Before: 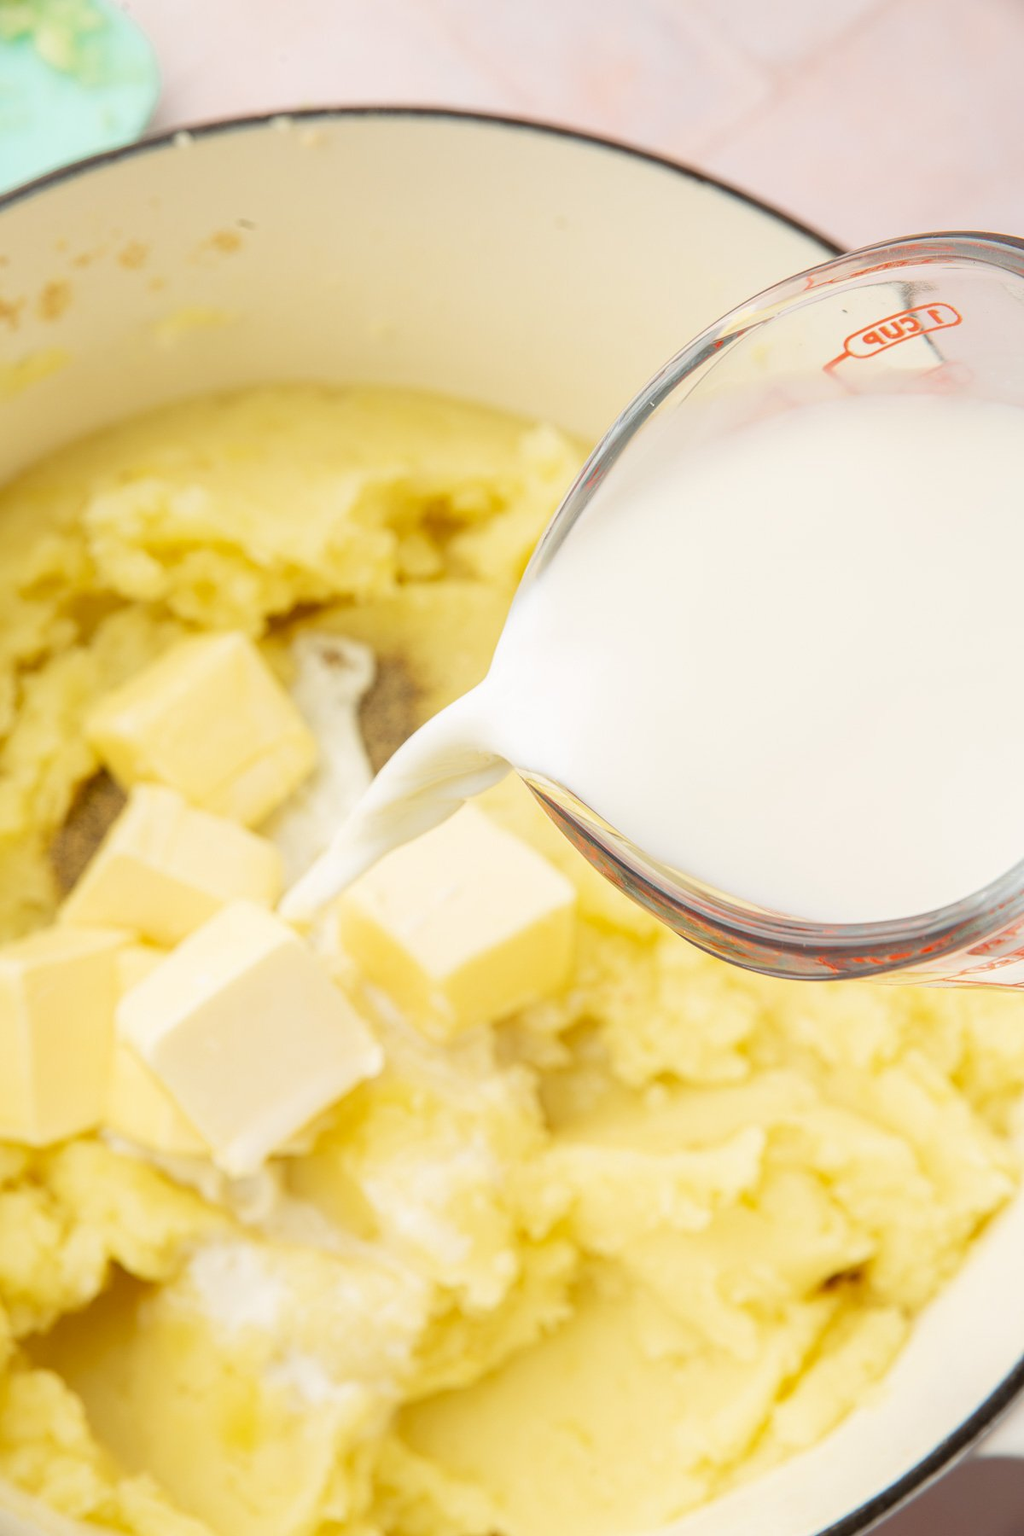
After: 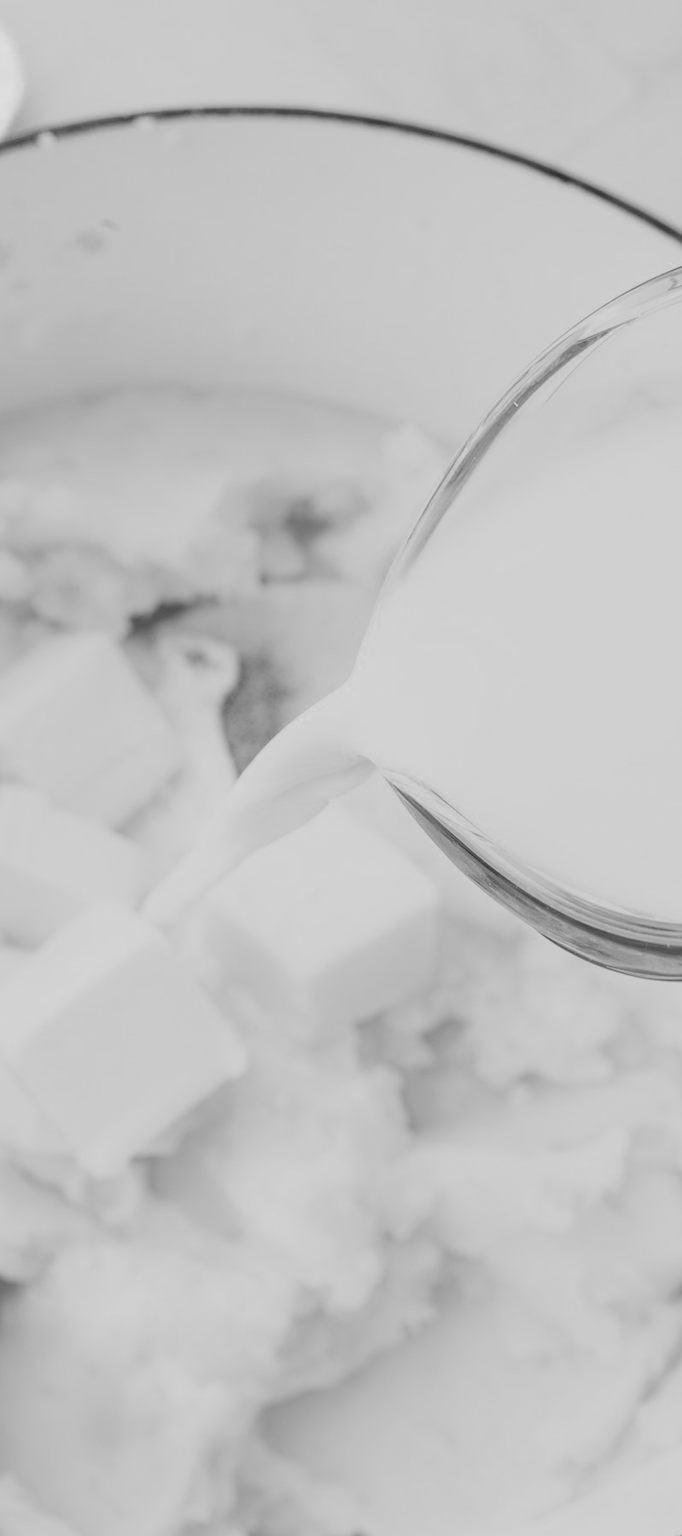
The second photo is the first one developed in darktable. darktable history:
crop and rotate: left 13.409%, right 19.924%
color zones: curves: ch0 [(0.25, 0.5) (0.463, 0.627) (0.484, 0.637) (0.75, 0.5)]
filmic rgb: black relative exposure -7.65 EV, white relative exposure 4.56 EV, hardness 3.61, color science v6 (2022)
shadows and highlights: shadows 4.1, highlights -17.6, soften with gaussian
monochrome: a 16.06, b 15.48, size 1
tone curve: curves: ch0 [(0, 0.025) (0.15, 0.143) (0.452, 0.486) (0.751, 0.788) (1, 0.961)]; ch1 [(0, 0) (0.416, 0.4) (0.476, 0.469) (0.497, 0.494) (0.546, 0.571) (0.566, 0.607) (0.62, 0.657) (1, 1)]; ch2 [(0, 0) (0.386, 0.397) (0.505, 0.498) (0.547, 0.546) (0.579, 0.58) (1, 1)], color space Lab, independent channels, preserve colors none
